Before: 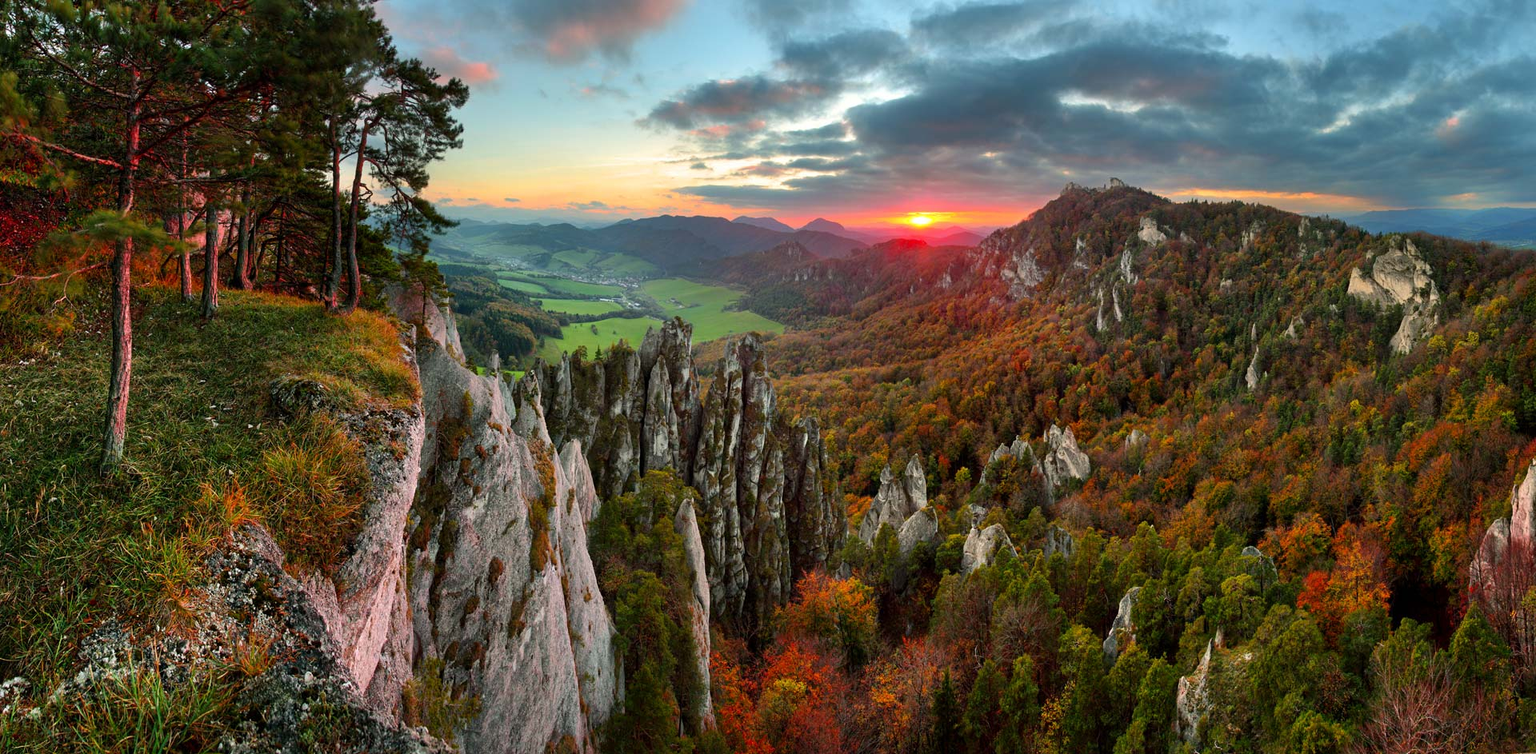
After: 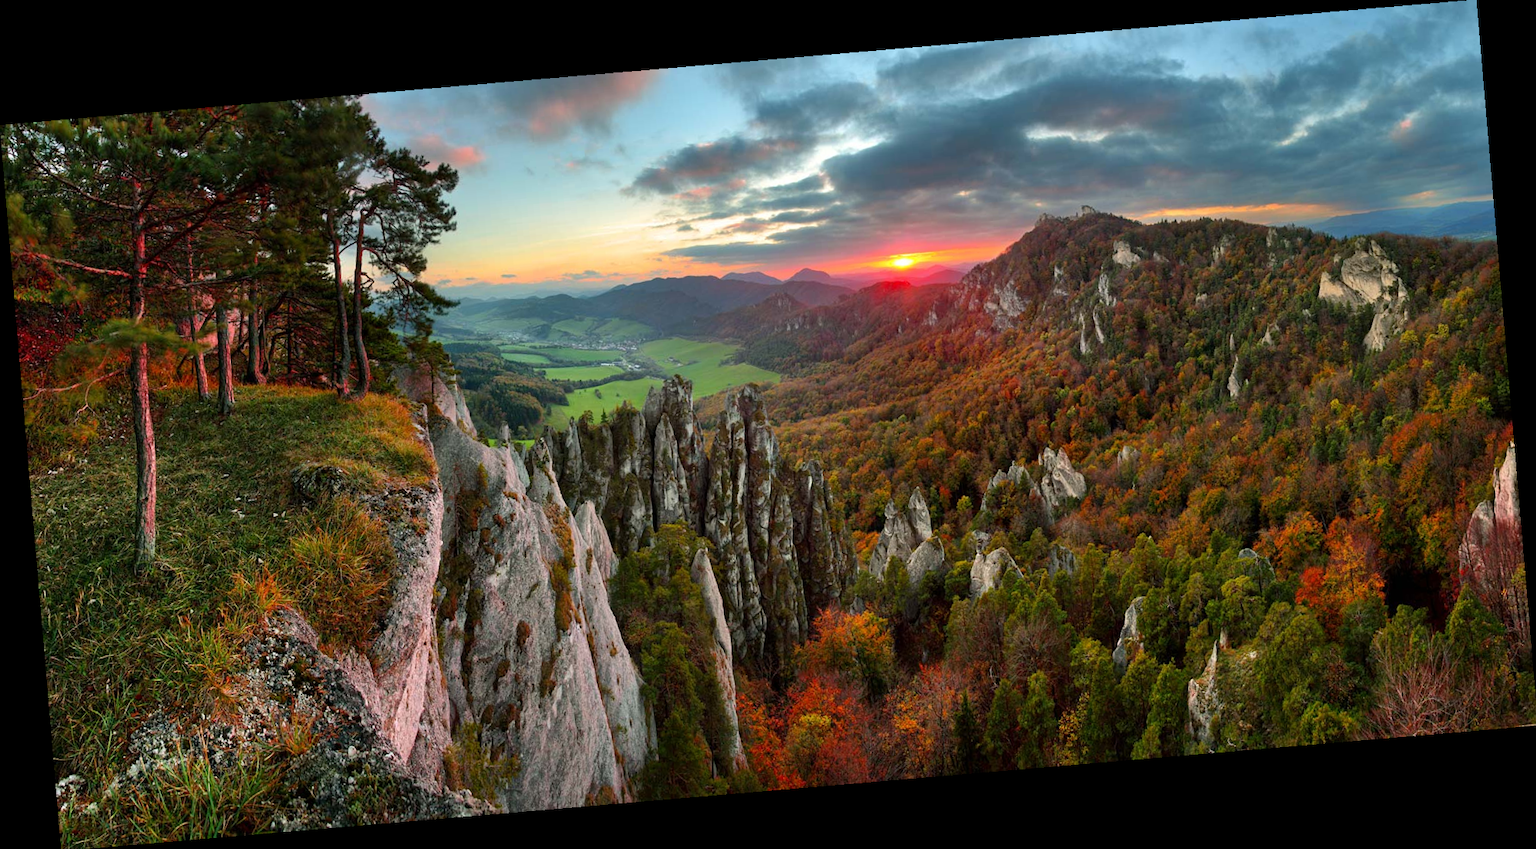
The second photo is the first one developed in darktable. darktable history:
rotate and perspective: rotation -4.86°, automatic cropping off
